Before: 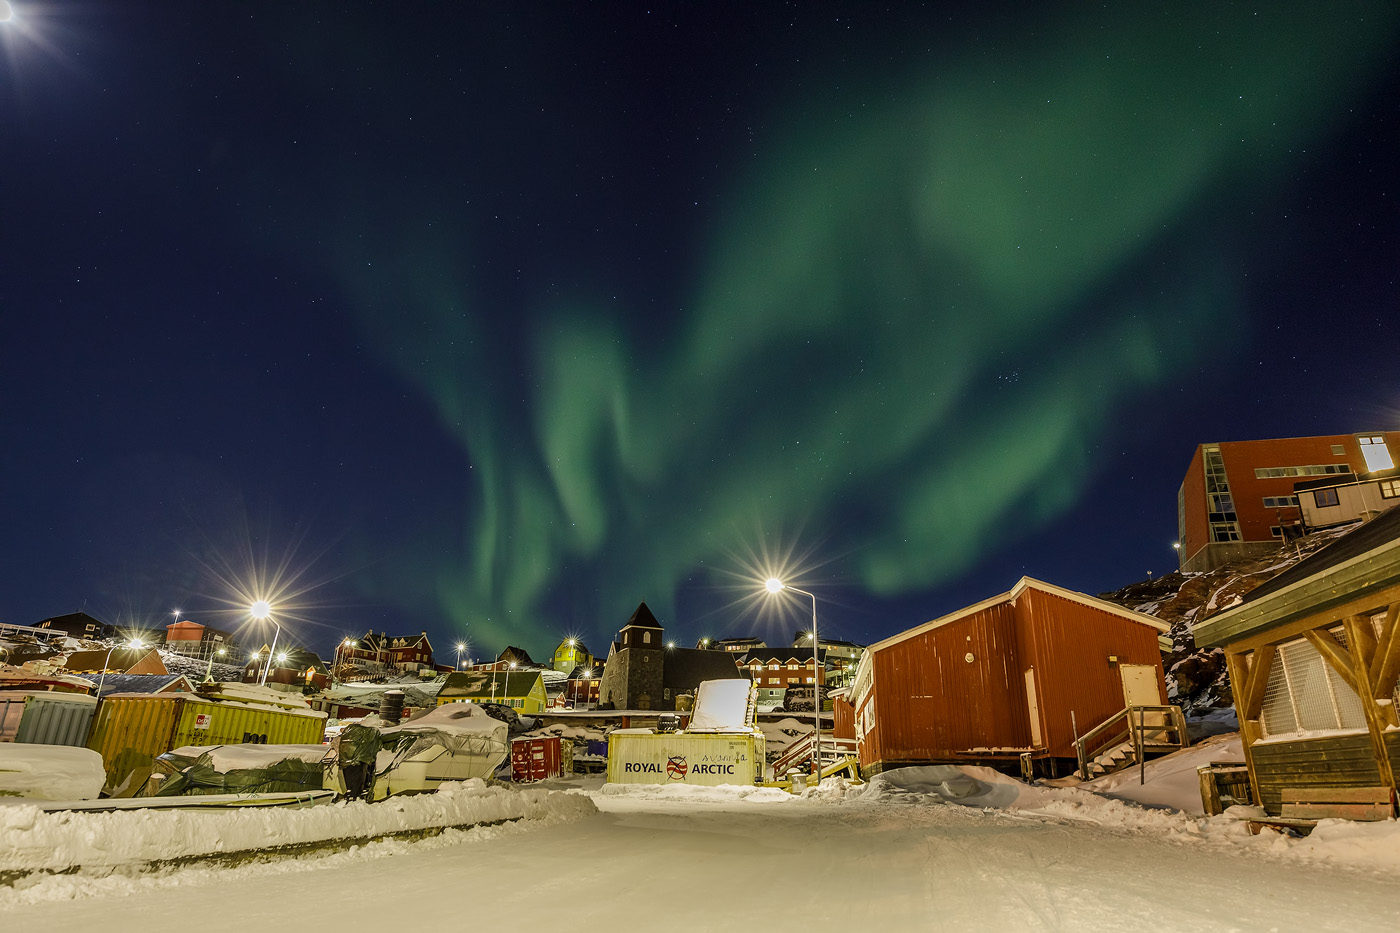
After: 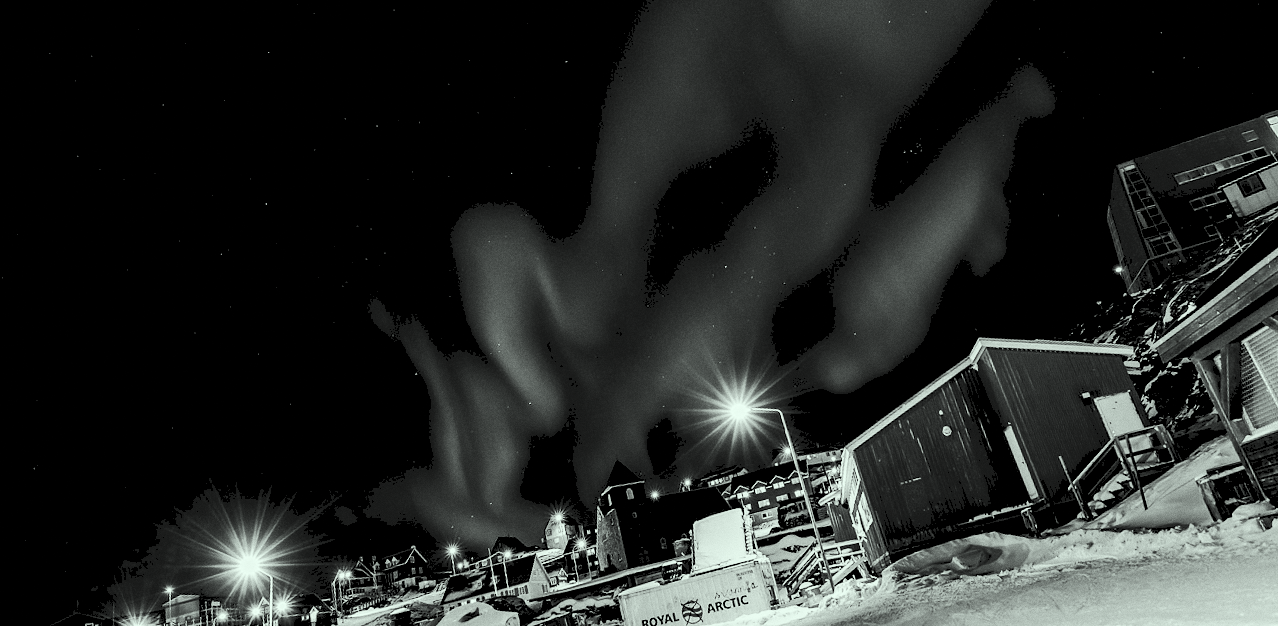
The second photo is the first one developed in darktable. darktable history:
white balance: red 0.924, blue 1.095
exposure: black level correction 0.047, exposure 0.013 EV, compensate highlight preservation false
rotate and perspective: rotation -14.8°, crop left 0.1, crop right 0.903, crop top 0.25, crop bottom 0.748
grain: coarseness 7.08 ISO, strength 21.67%, mid-tones bias 59.58%
tone curve: curves: ch0 [(0, 0) (0.003, 0.096) (0.011, 0.096) (0.025, 0.098) (0.044, 0.099) (0.069, 0.106) (0.1, 0.128) (0.136, 0.153) (0.177, 0.186) (0.224, 0.218) (0.277, 0.265) (0.335, 0.316) (0.399, 0.374) (0.468, 0.445) (0.543, 0.526) (0.623, 0.605) (0.709, 0.681) (0.801, 0.758) (0.898, 0.819) (1, 1)], preserve colors none
contrast brightness saturation: contrast 0.53, brightness 0.47, saturation -1
color correction: highlights a* -8, highlights b* 3.1
color balance: lift [1.005, 0.99, 1.007, 1.01], gamma [1, 1.034, 1.032, 0.966], gain [0.873, 1.055, 1.067, 0.933]
